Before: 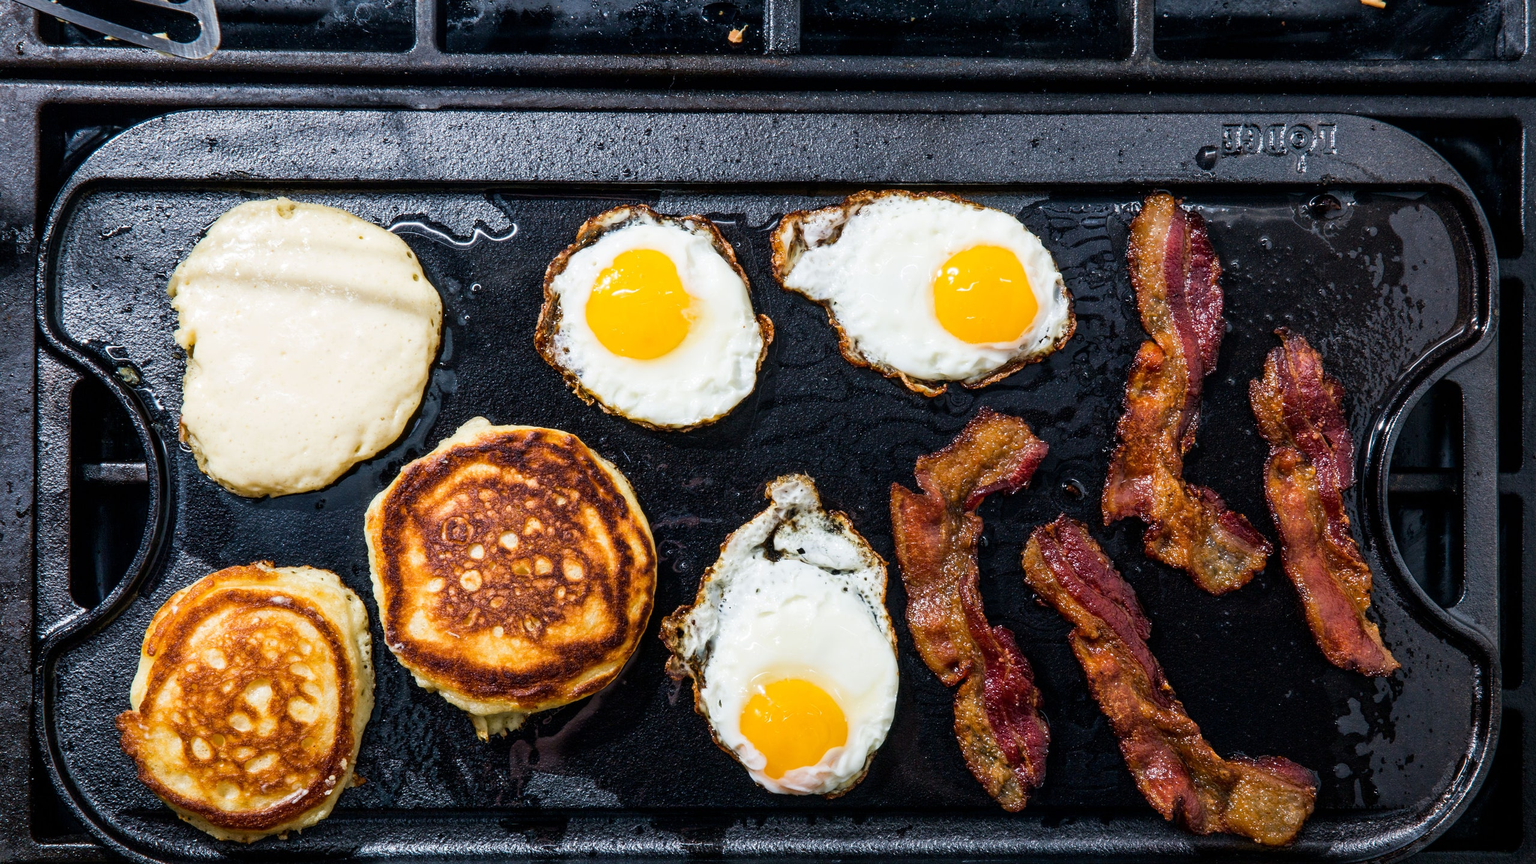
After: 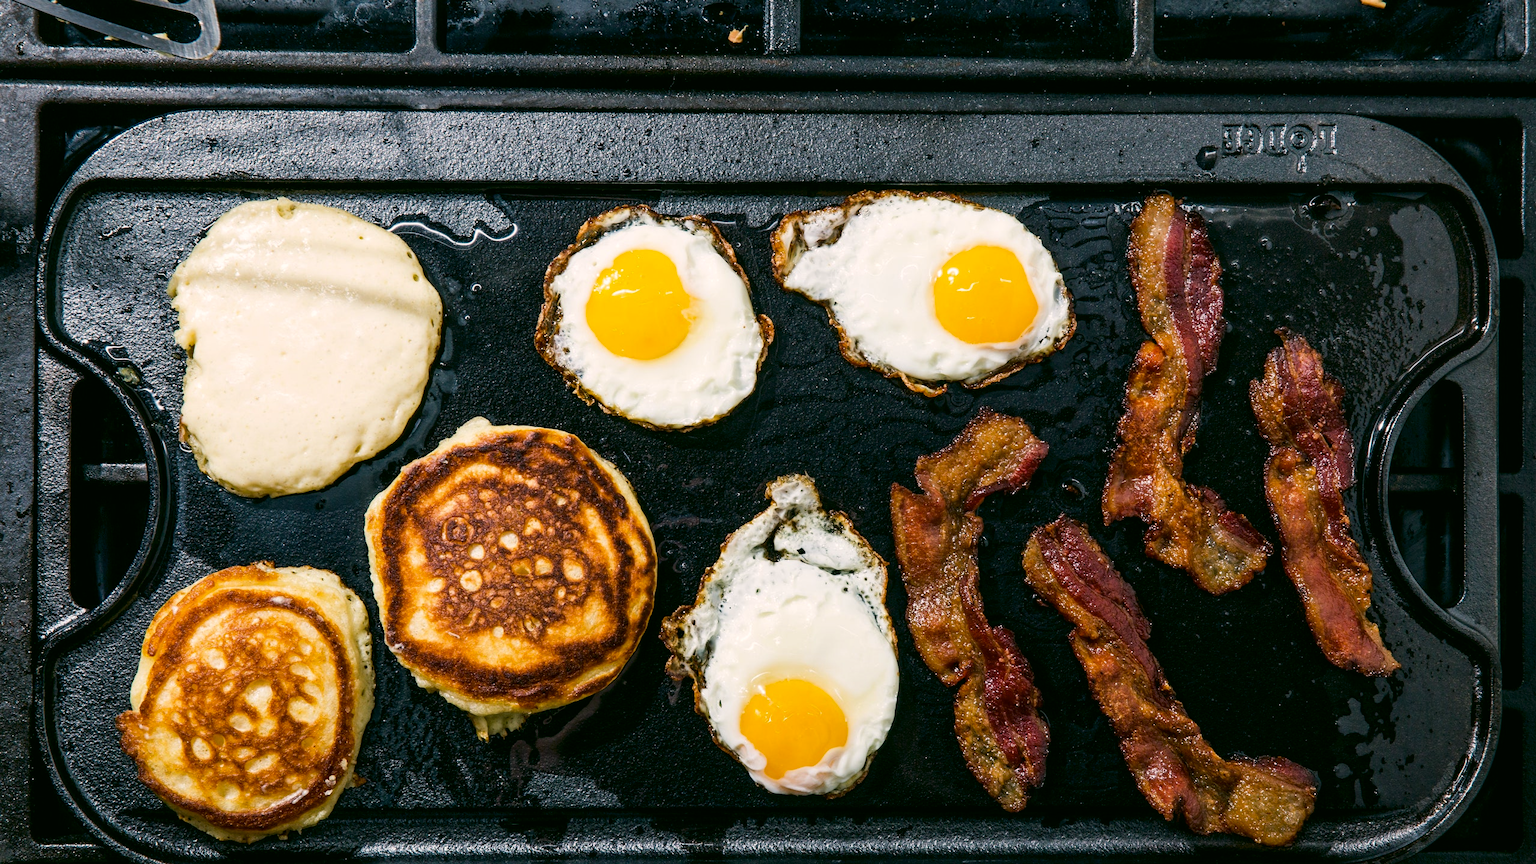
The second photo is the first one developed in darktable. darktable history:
contrast brightness saturation: contrast 0.03, brightness -0.04
color correction: highlights a* 4.02, highlights b* 4.98, shadows a* -7.55, shadows b* 4.98
